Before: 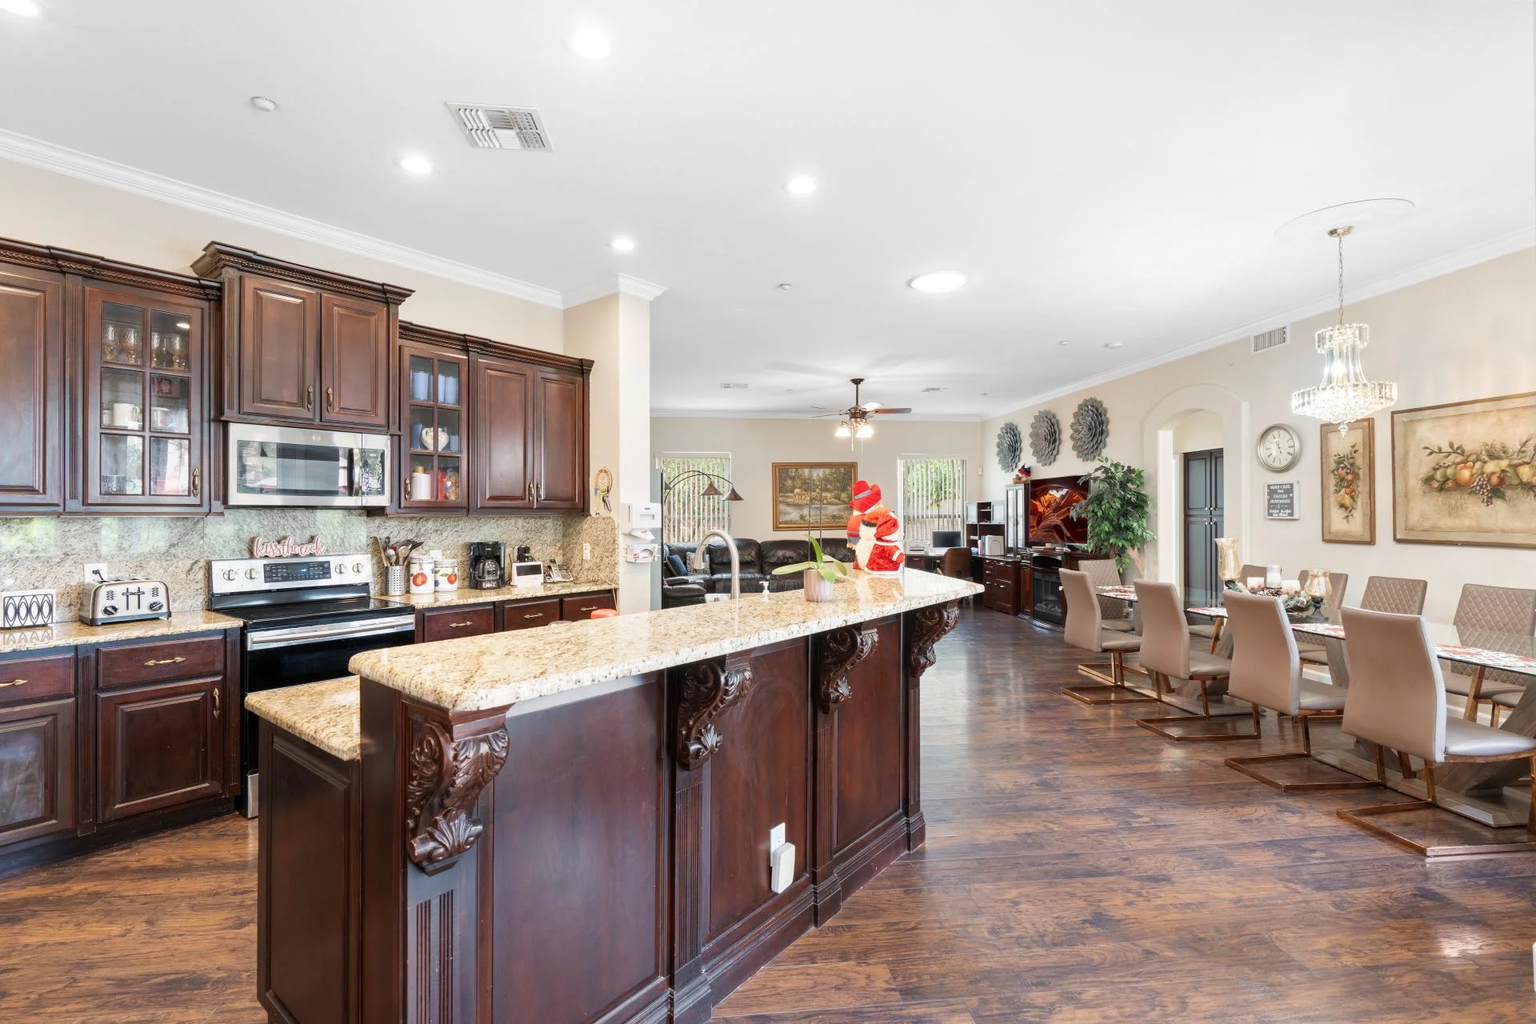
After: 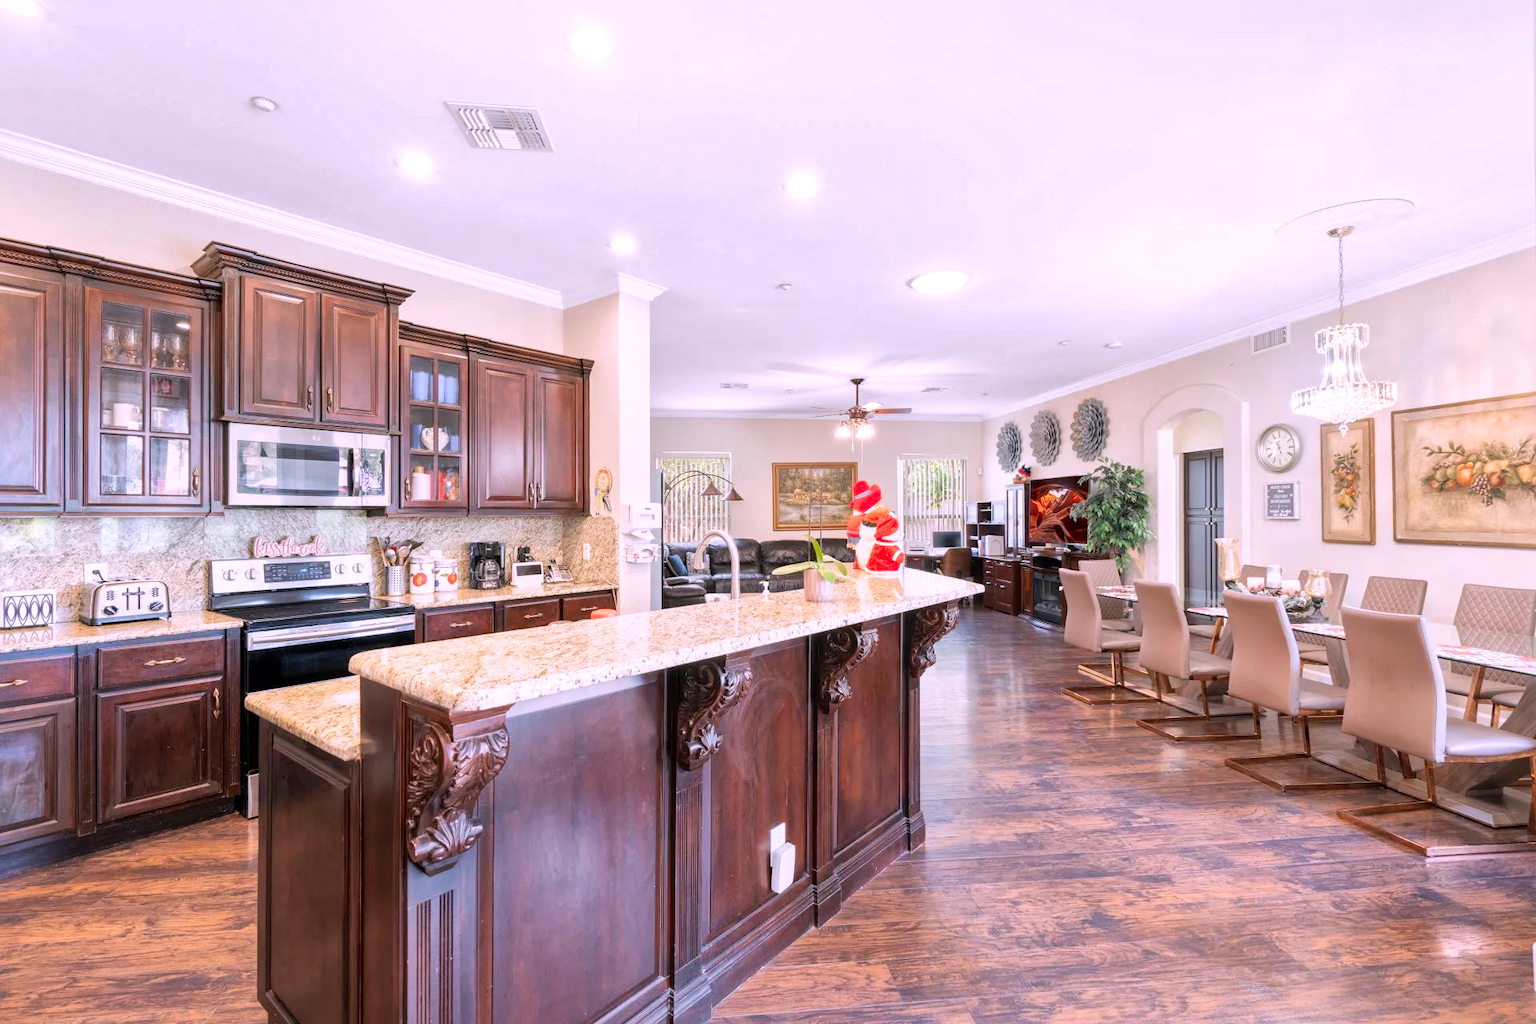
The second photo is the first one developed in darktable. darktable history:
color contrast: green-magenta contrast 1.2, blue-yellow contrast 1.2
global tonemap: drago (1, 100), detail 1
white balance: red 1.066, blue 1.119
